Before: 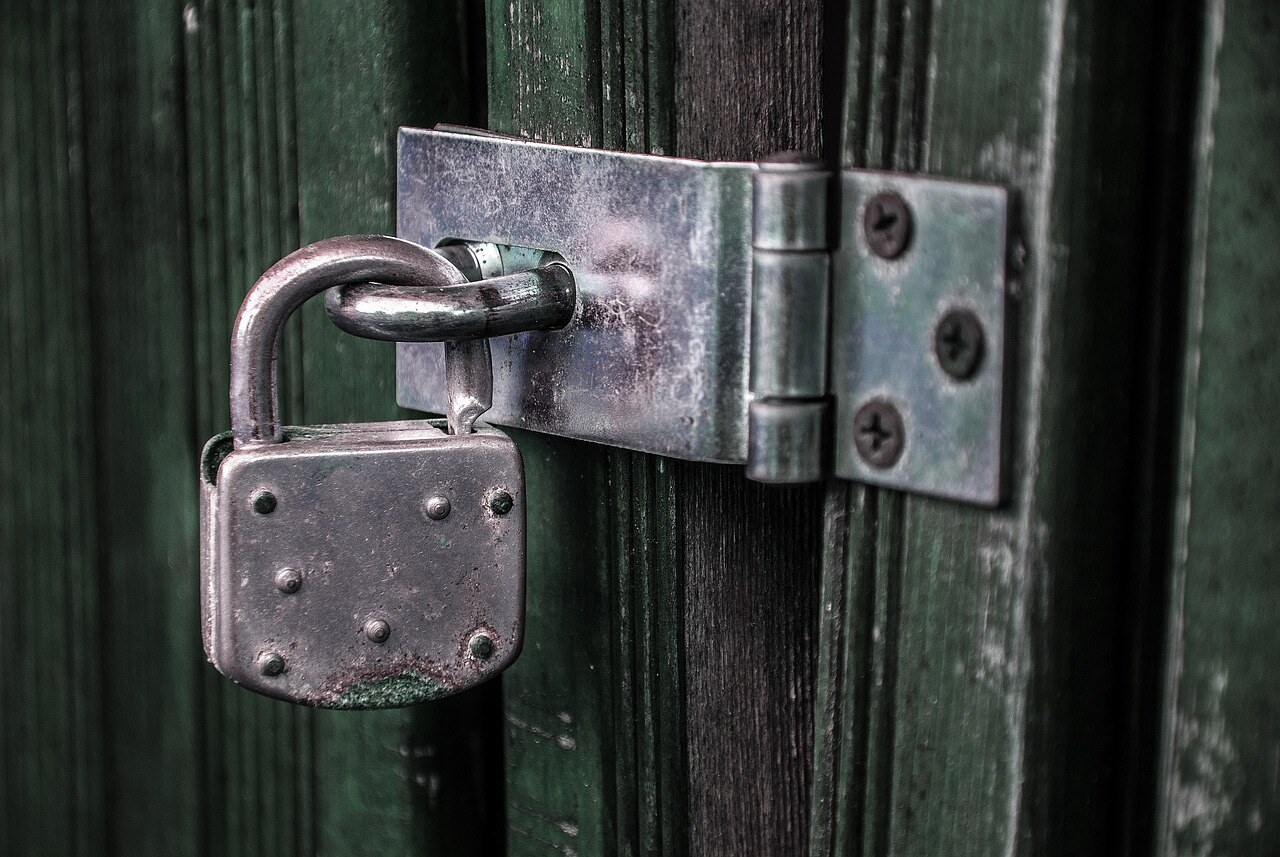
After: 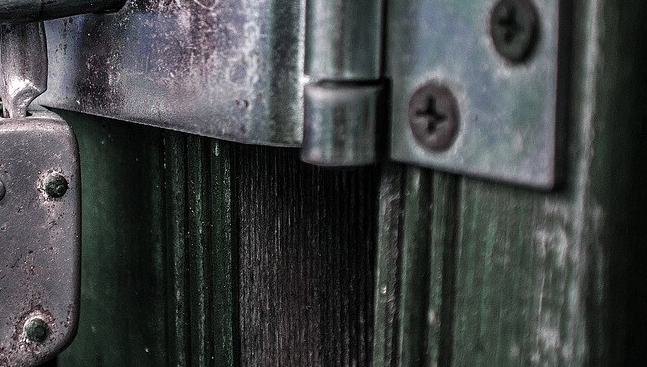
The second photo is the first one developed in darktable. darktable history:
crop: left 34.805%, top 37.084%, right 14.641%, bottom 20.081%
color correction: highlights a* -0.123, highlights b* 0.108
